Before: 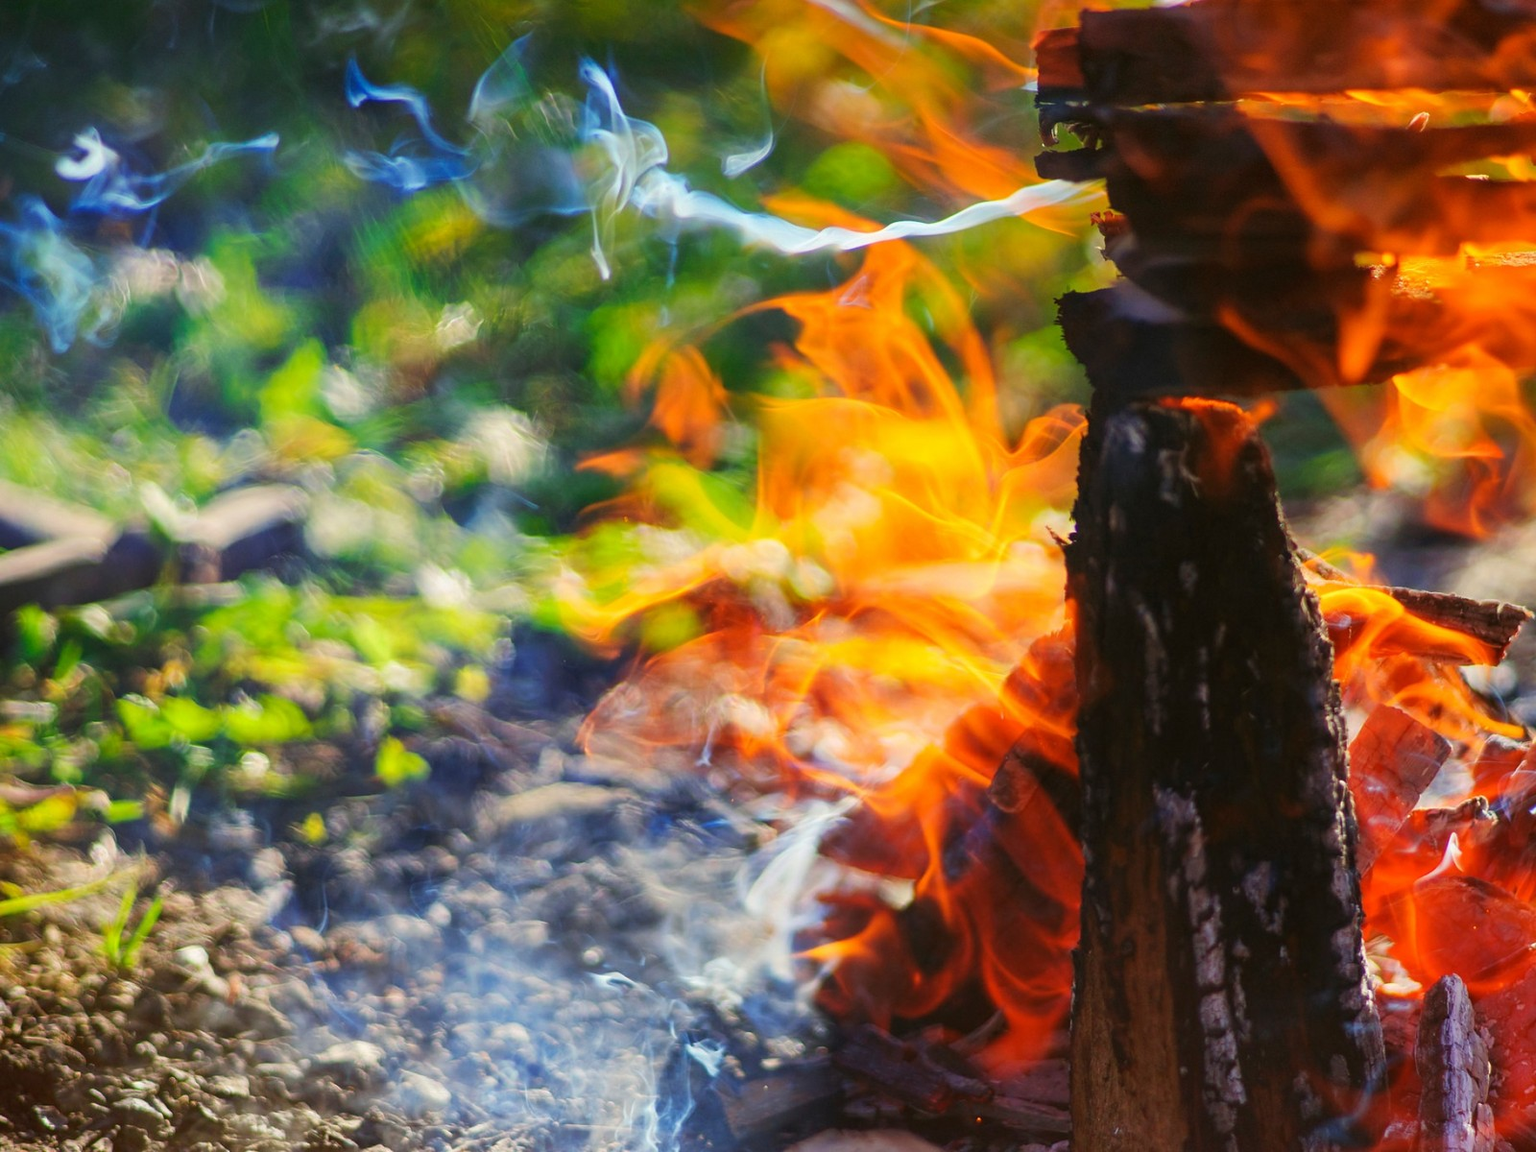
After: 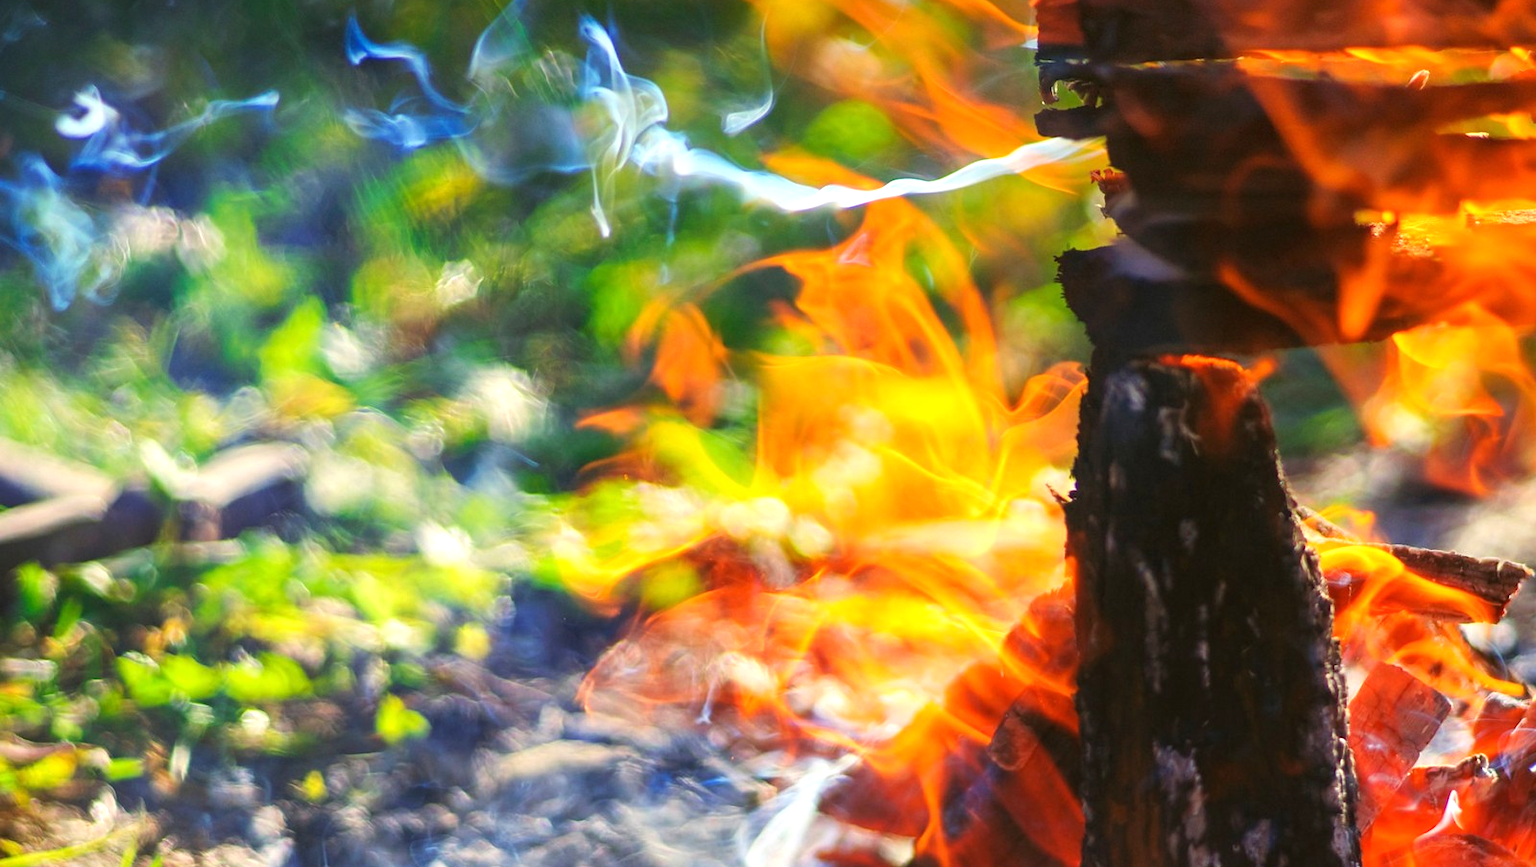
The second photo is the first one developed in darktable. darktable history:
crop: top 3.728%, bottom 20.862%
exposure: exposure 0.516 EV, compensate exposure bias true, compensate highlight preservation false
